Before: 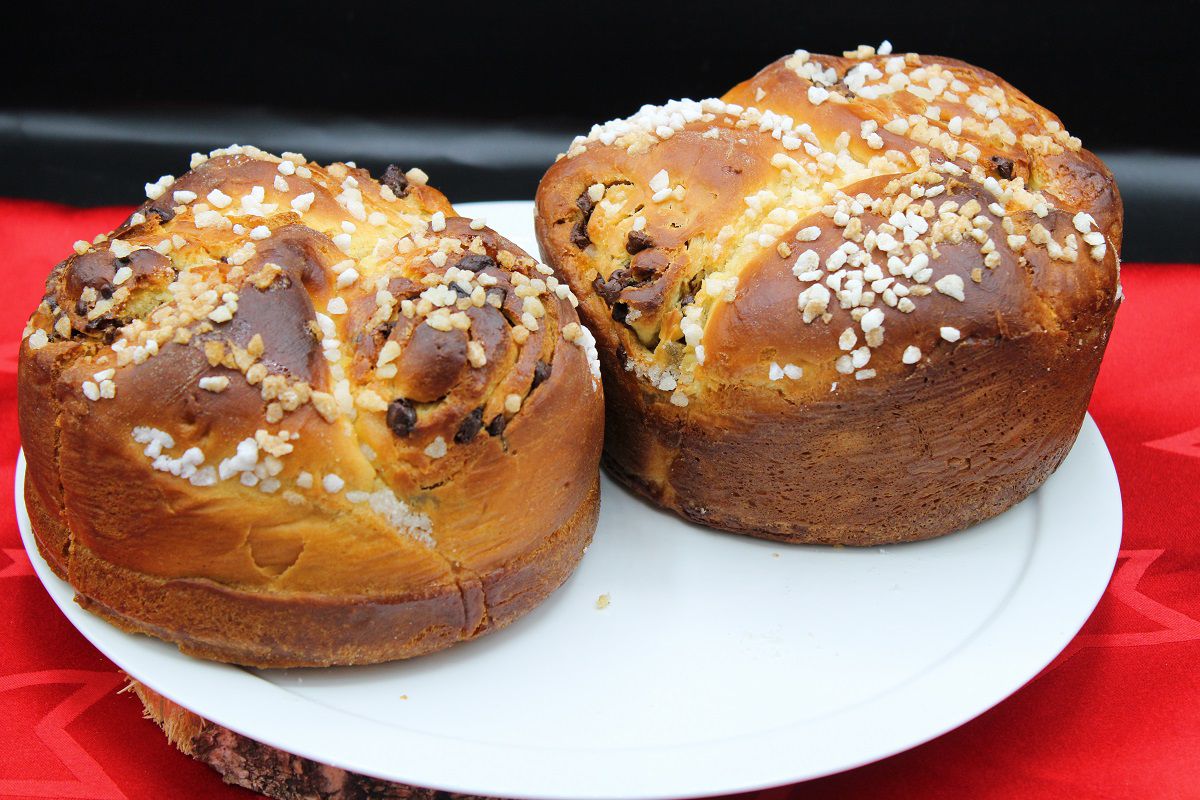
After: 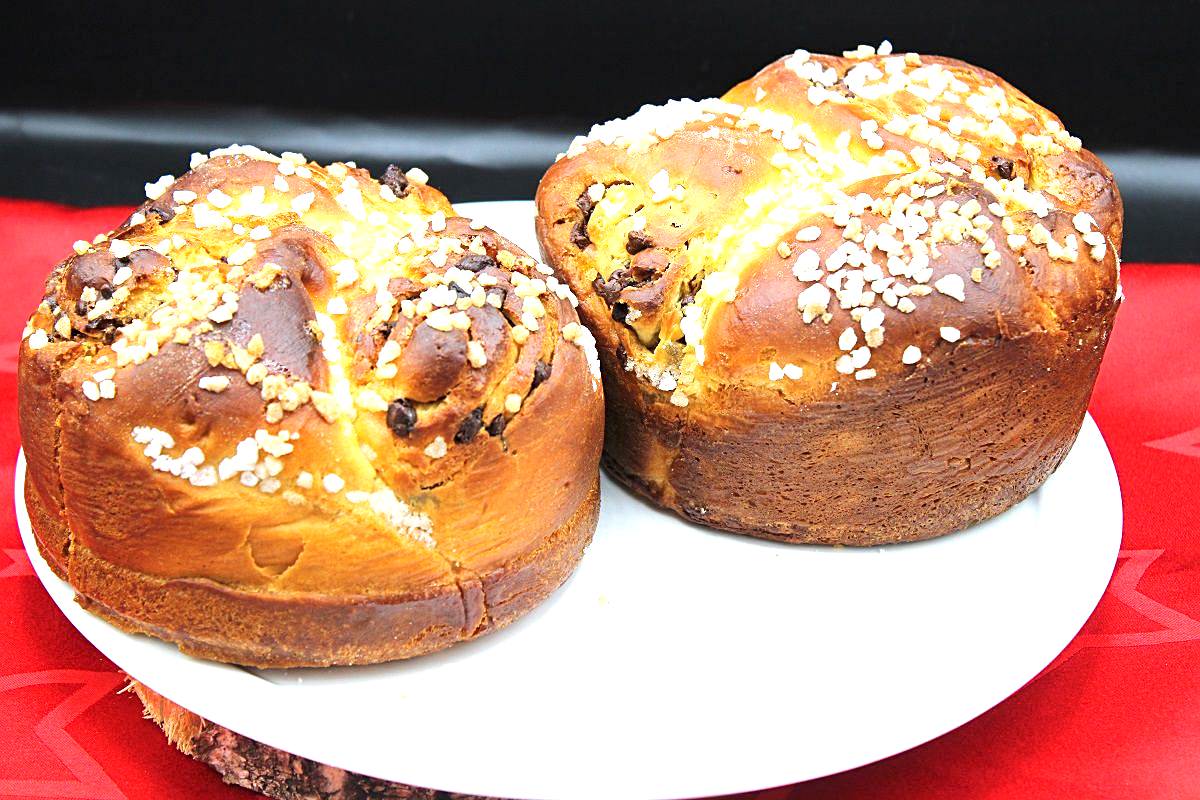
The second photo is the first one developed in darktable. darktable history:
sharpen: radius 2.167, amount 0.381, threshold 0
exposure: black level correction 0, exposure 1.1 EV, compensate highlight preservation false
